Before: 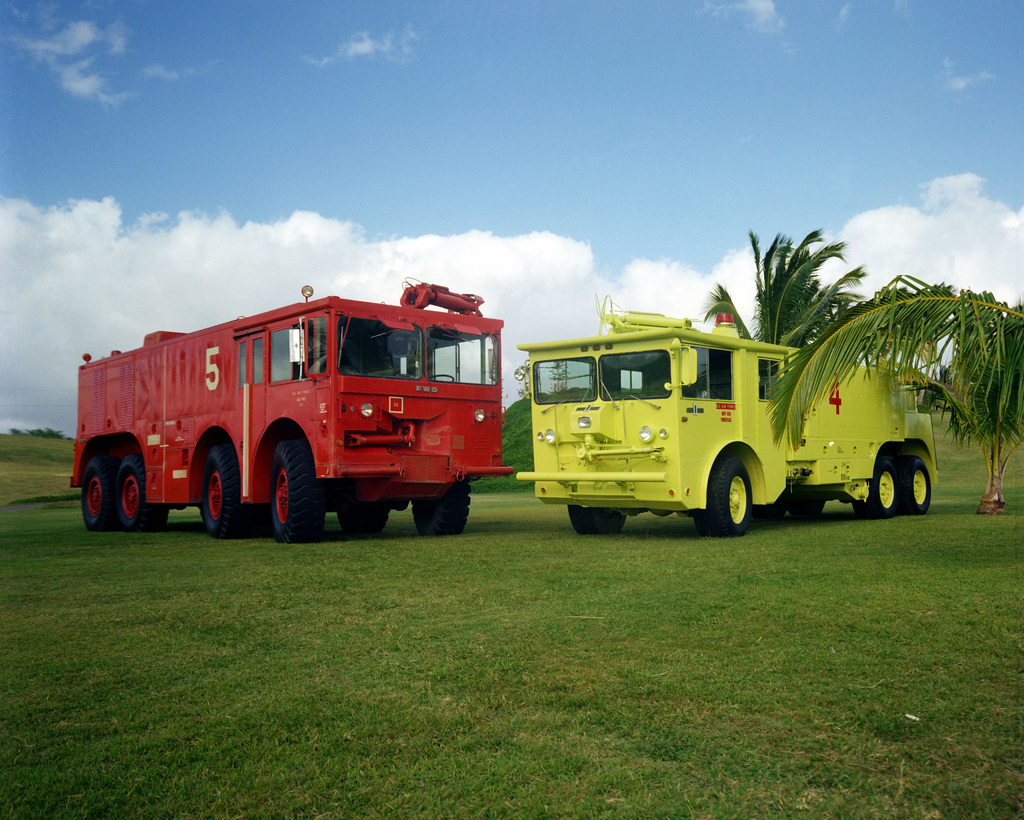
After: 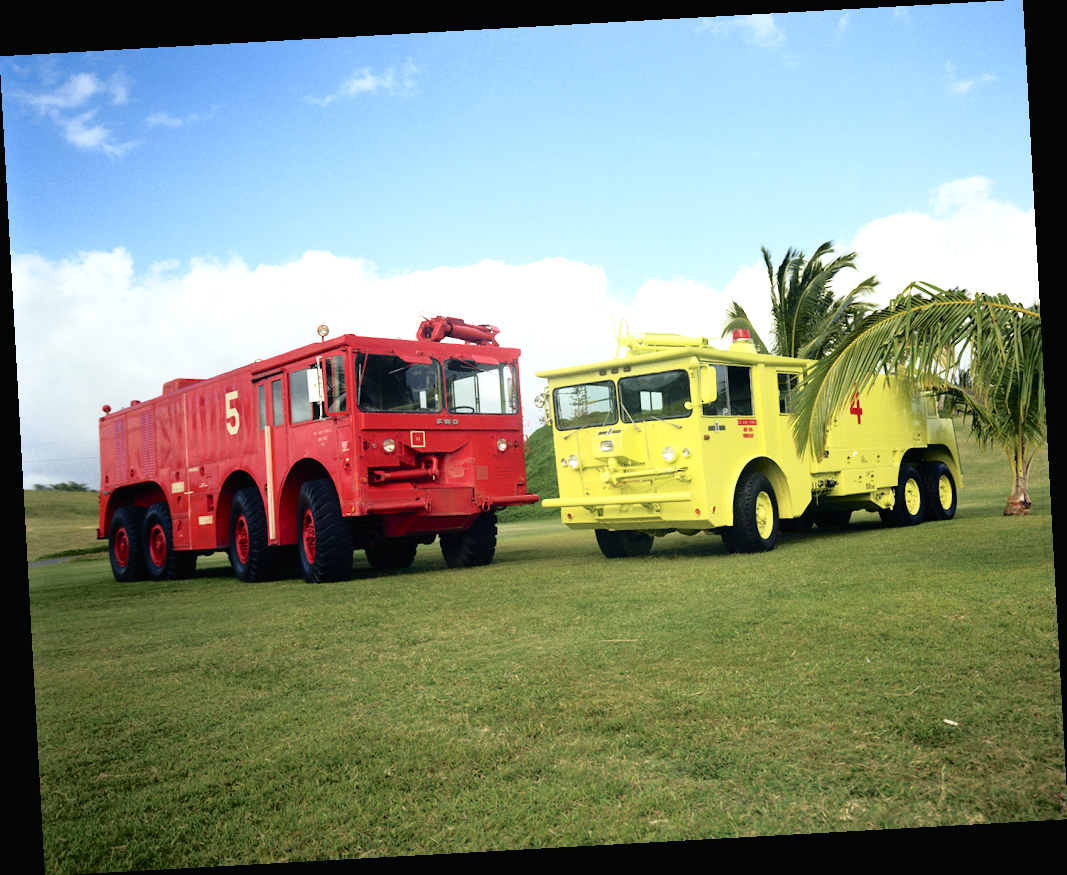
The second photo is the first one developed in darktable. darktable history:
rotate and perspective: rotation -3.18°, automatic cropping off
exposure: exposure 0.636 EV, compensate highlight preservation false
tone curve: curves: ch0 [(0, 0.009) (0.105, 0.08) (0.195, 0.18) (0.283, 0.316) (0.384, 0.434) (0.485, 0.531) (0.638, 0.69) (0.81, 0.872) (1, 0.977)]; ch1 [(0, 0) (0.161, 0.092) (0.35, 0.33) (0.379, 0.401) (0.456, 0.469) (0.502, 0.5) (0.525, 0.518) (0.586, 0.617) (0.635, 0.655) (1, 1)]; ch2 [(0, 0) (0.371, 0.362) (0.437, 0.437) (0.48, 0.49) (0.53, 0.515) (0.56, 0.571) (0.622, 0.606) (1, 1)], color space Lab, independent channels, preserve colors none
